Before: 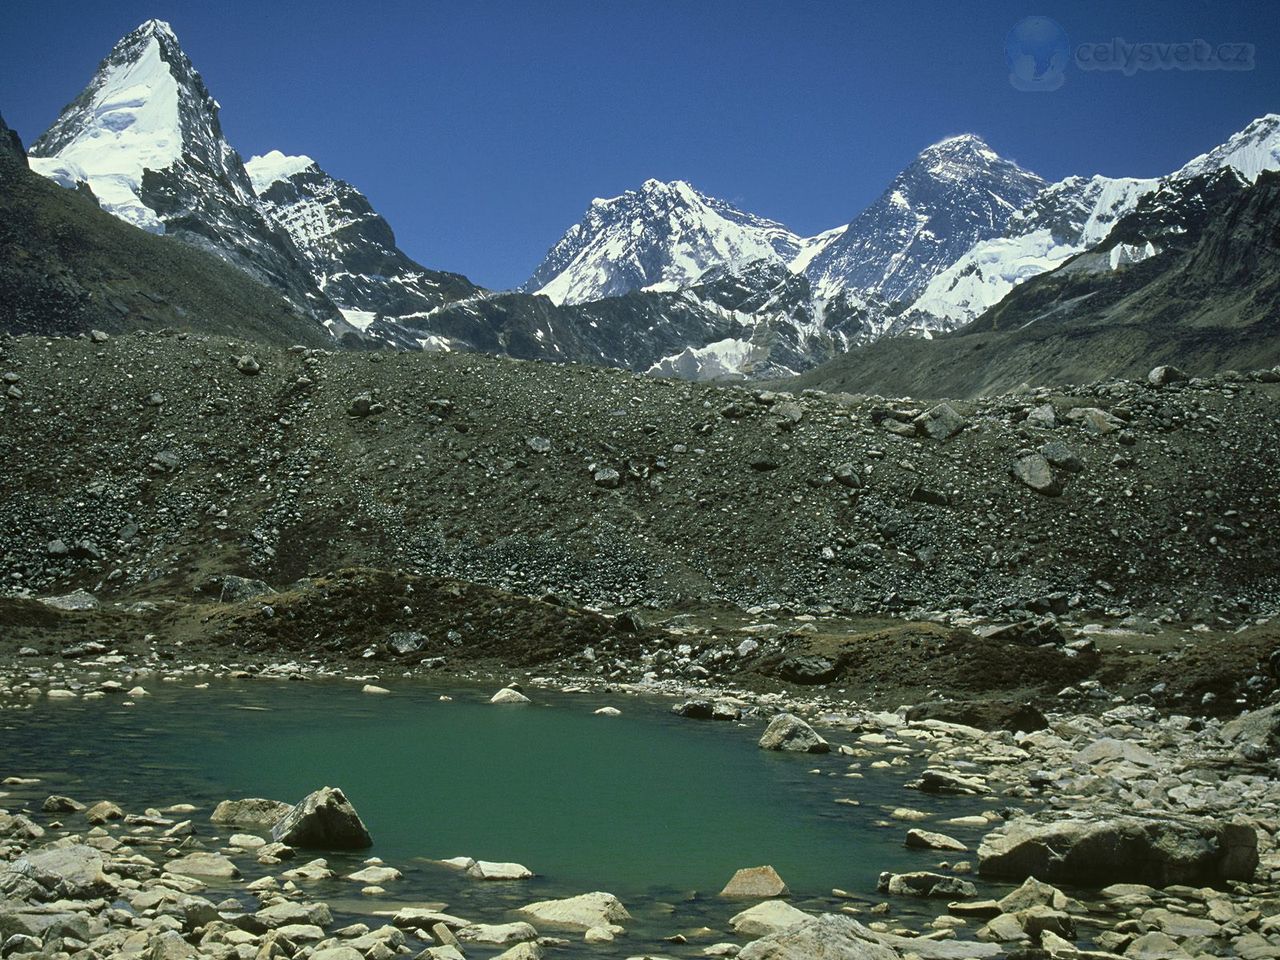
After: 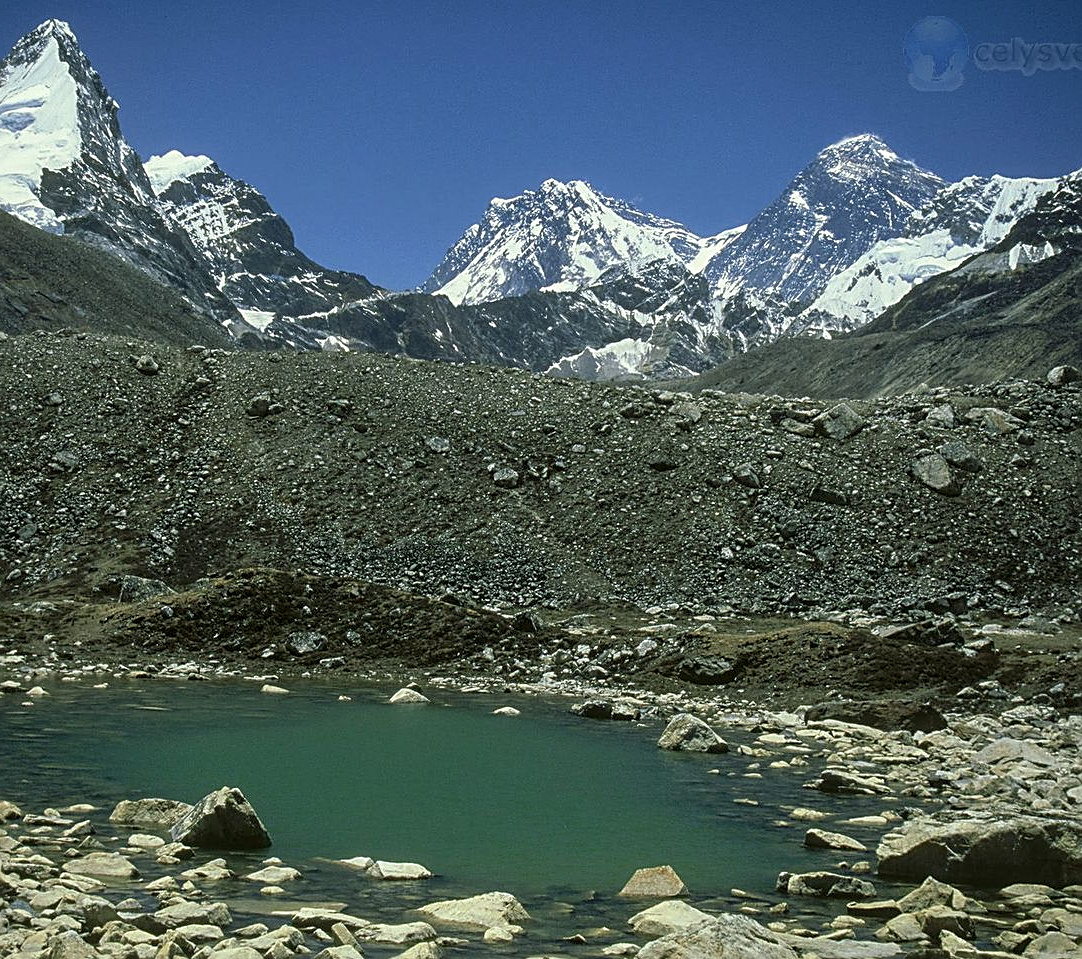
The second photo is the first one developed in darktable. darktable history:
sharpen: on, module defaults
local contrast: on, module defaults
crop: left 7.965%, right 7.5%
